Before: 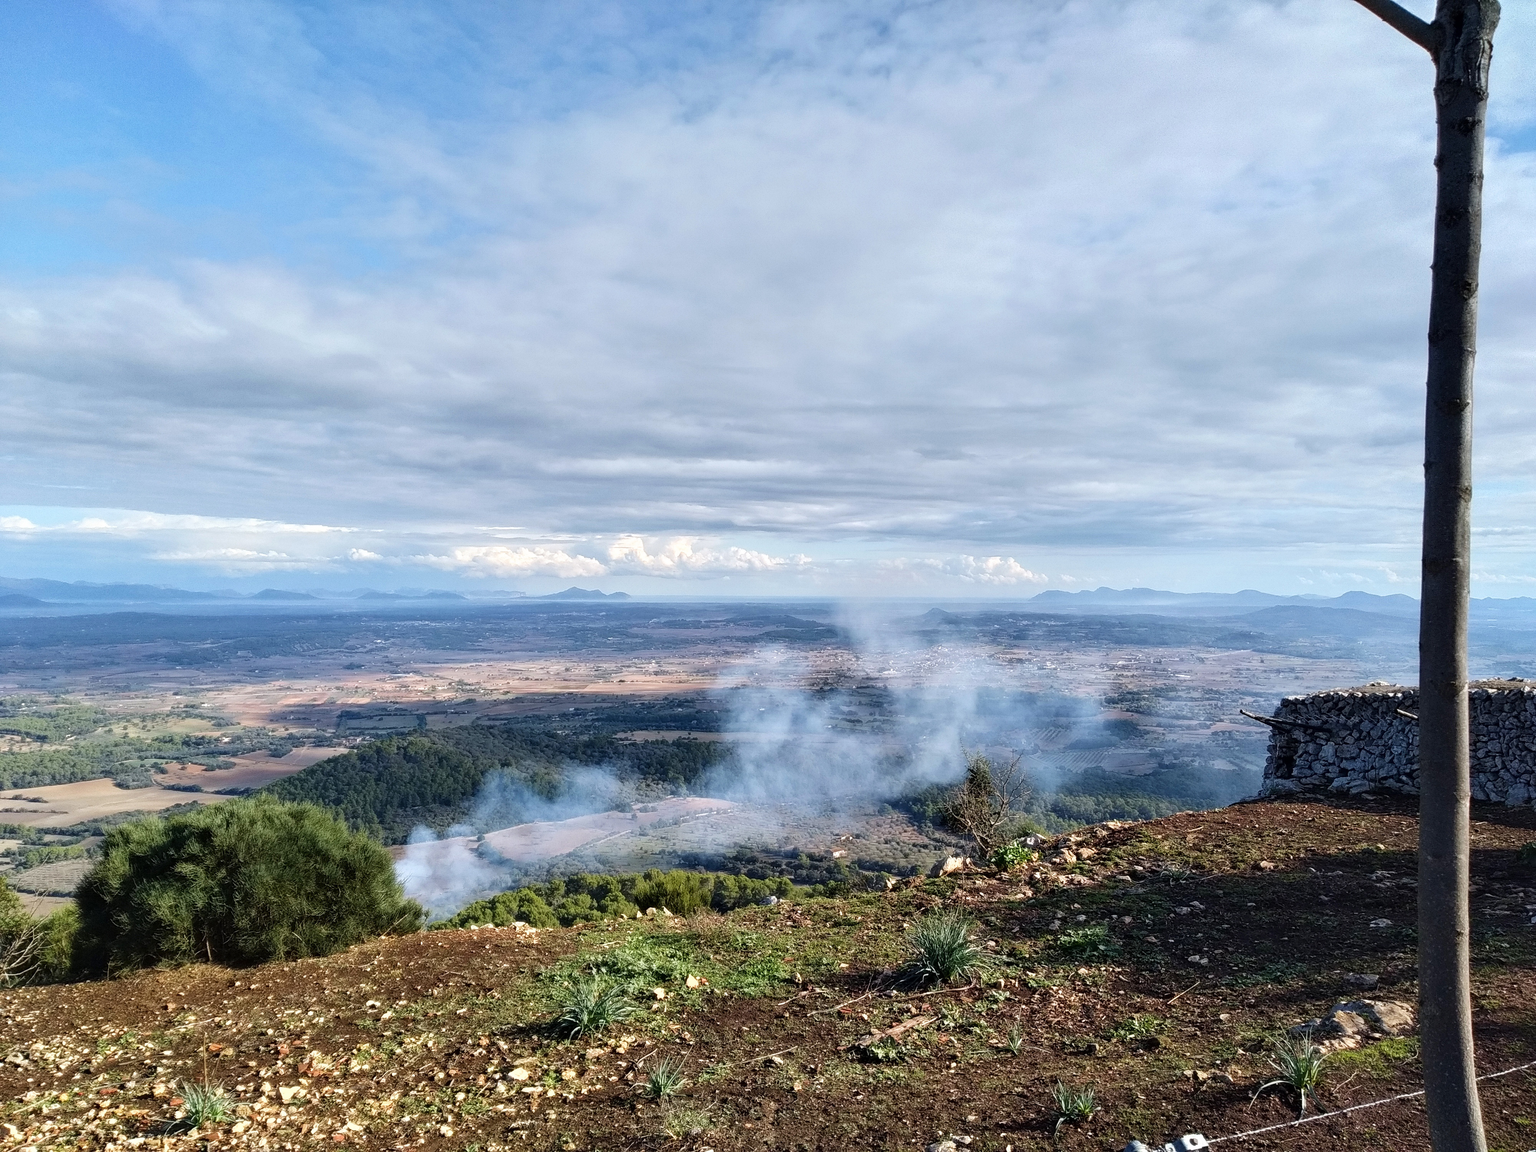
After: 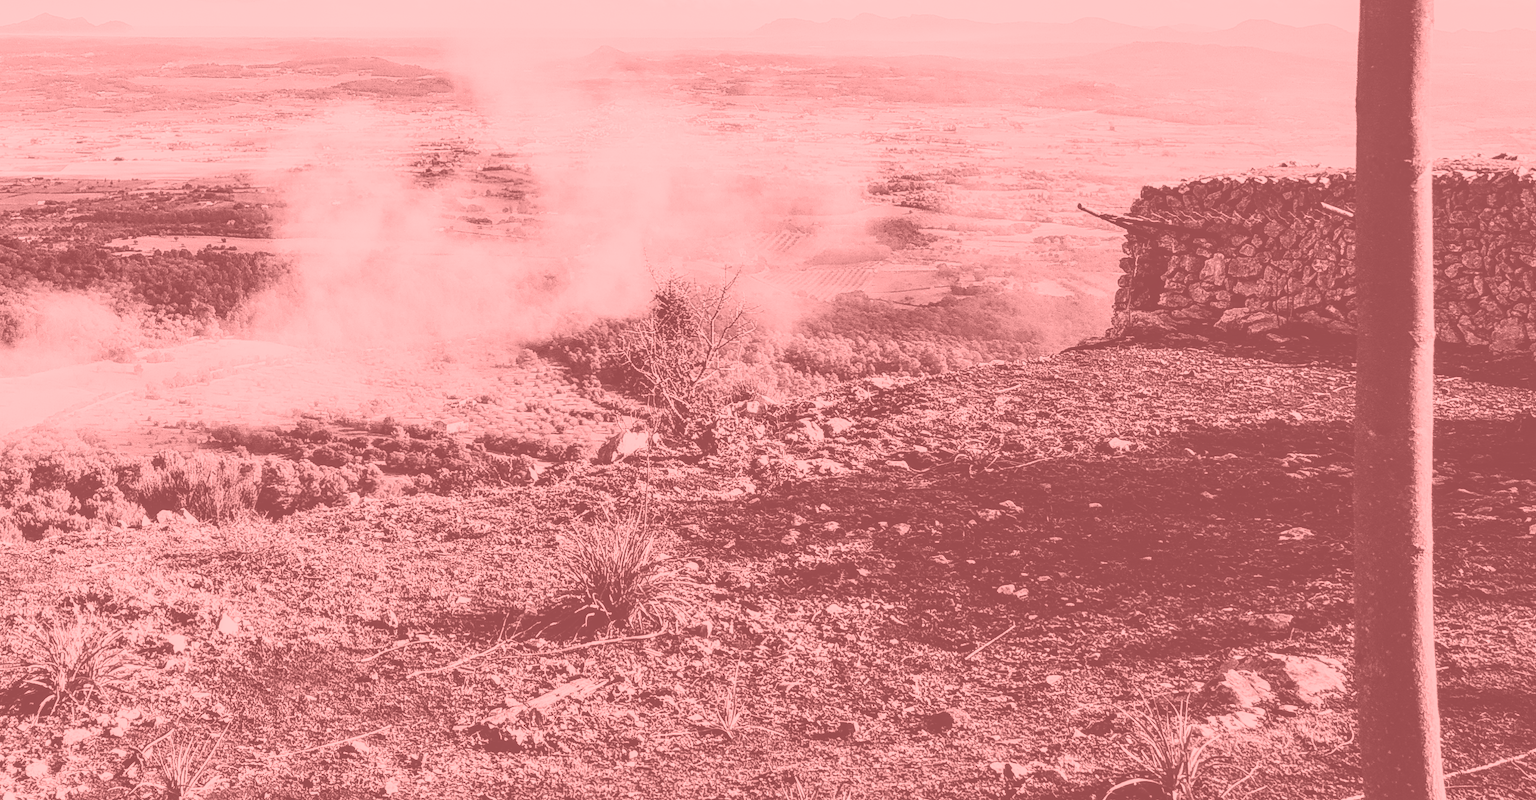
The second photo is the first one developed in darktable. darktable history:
exposure: black level correction 0, exposure 0.7 EV, compensate exposure bias true, compensate highlight preservation false
crop and rotate: left 35.509%, top 50.238%, bottom 4.934%
local contrast: on, module defaults
sigmoid: contrast 1.7, skew -0.2, preserve hue 0%, red attenuation 0.1, red rotation 0.035, green attenuation 0.1, green rotation -0.017, blue attenuation 0.15, blue rotation -0.052, base primaries Rec2020
colorize: saturation 51%, source mix 50.67%, lightness 50.67%
color balance rgb: shadows lift › chroma 2%, shadows lift › hue 135.47°, highlights gain › chroma 2%, highlights gain › hue 291.01°, global offset › luminance 0.5%, perceptual saturation grading › global saturation -10.8%, perceptual saturation grading › highlights -26.83%, perceptual saturation grading › shadows 21.25%, perceptual brilliance grading › highlights 17.77%, perceptual brilliance grading › mid-tones 31.71%, perceptual brilliance grading › shadows -31.01%, global vibrance 24.91%
